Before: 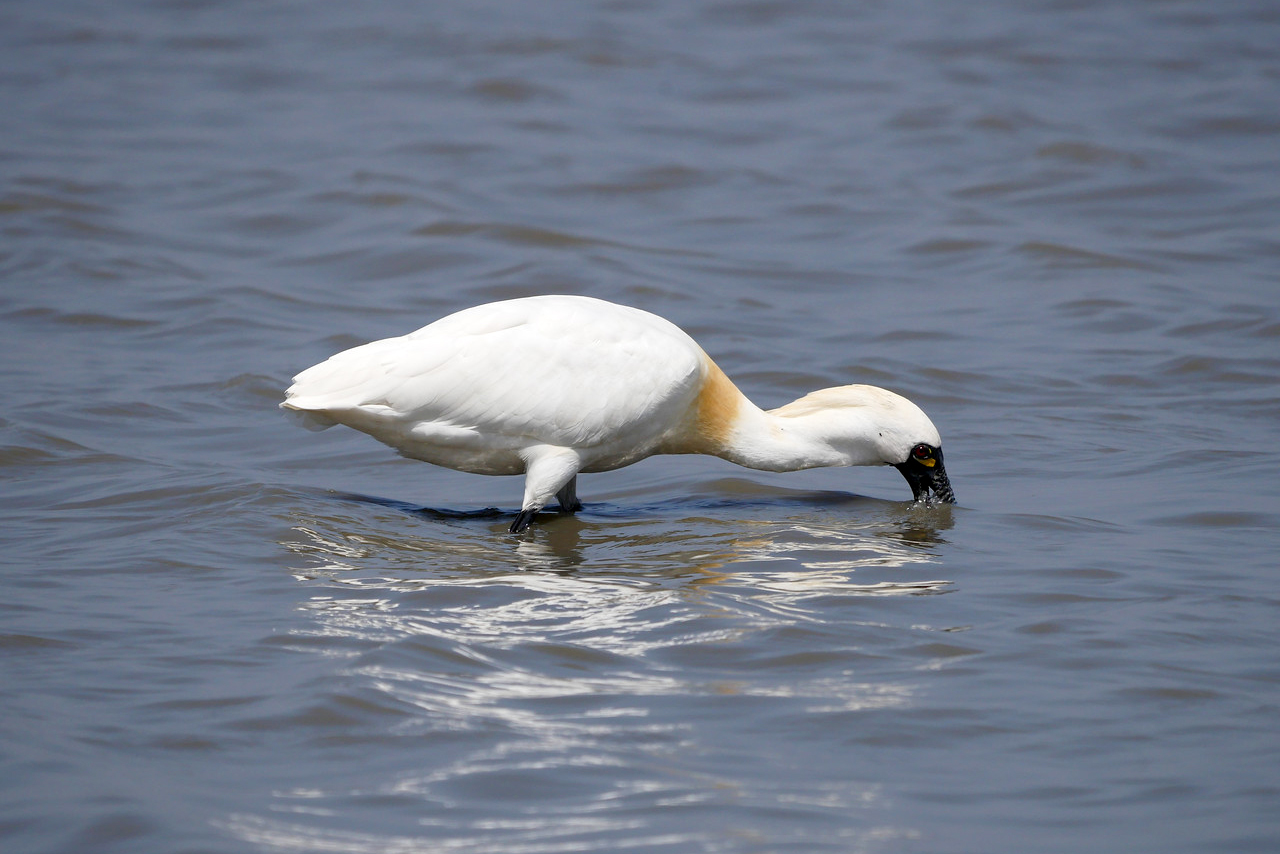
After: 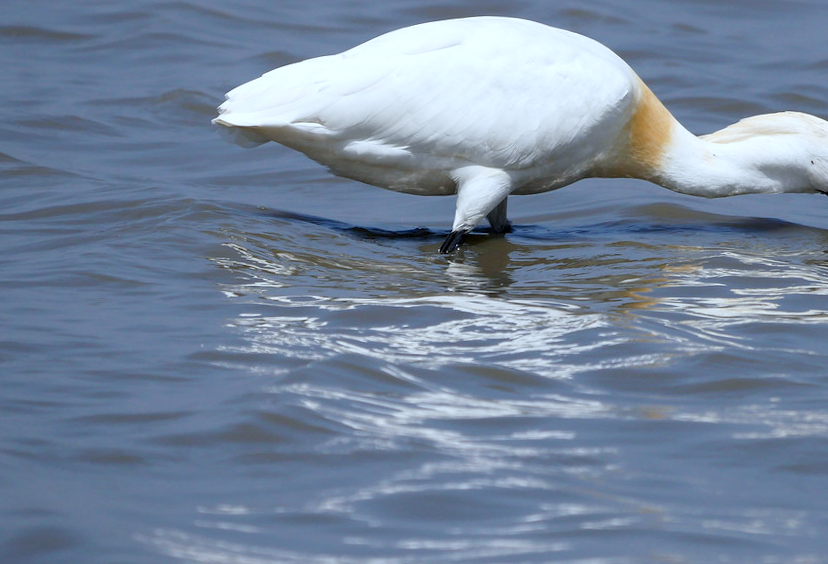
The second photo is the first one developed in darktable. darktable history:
color calibration: illuminant custom, x 0.368, y 0.373, temperature 4337.2 K
crop and rotate: angle -1.11°, left 4.047%, top 31.949%, right 29.369%
